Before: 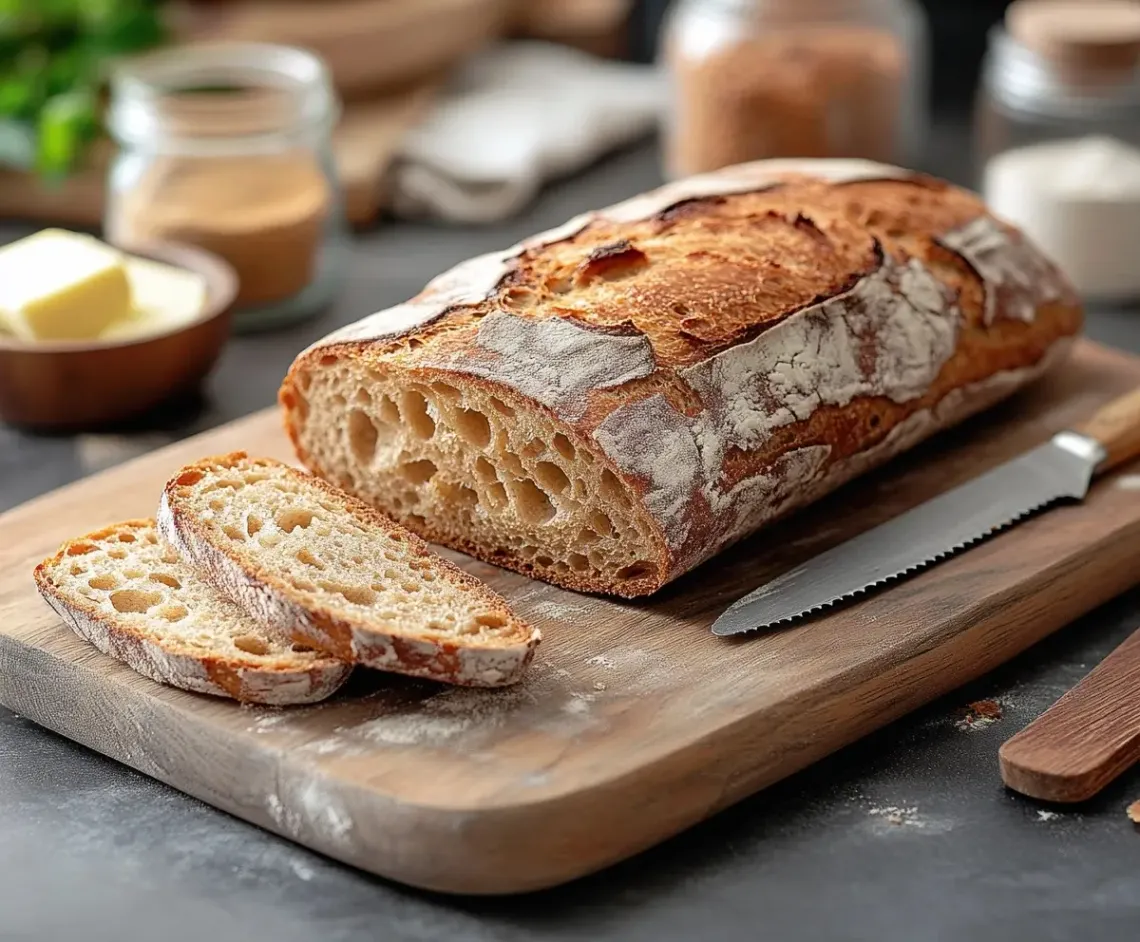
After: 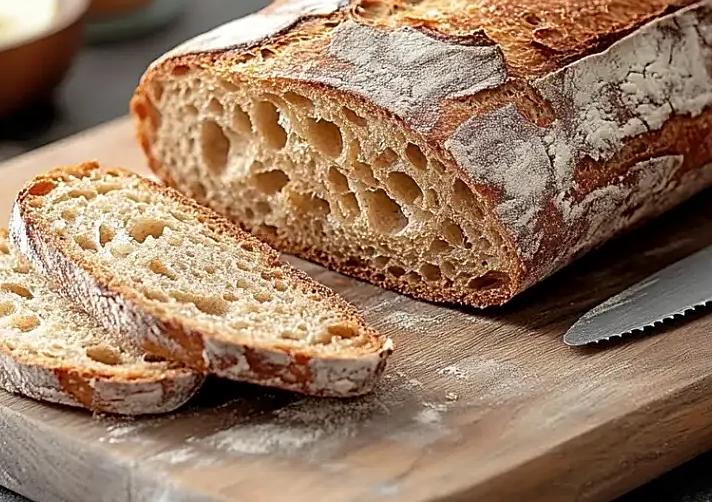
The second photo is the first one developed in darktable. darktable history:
local contrast: mode bilateral grid, contrast 20, coarseness 51, detail 119%, midtone range 0.2
crop: left 13.007%, top 30.886%, right 24.507%, bottom 15.752%
sharpen: on, module defaults
